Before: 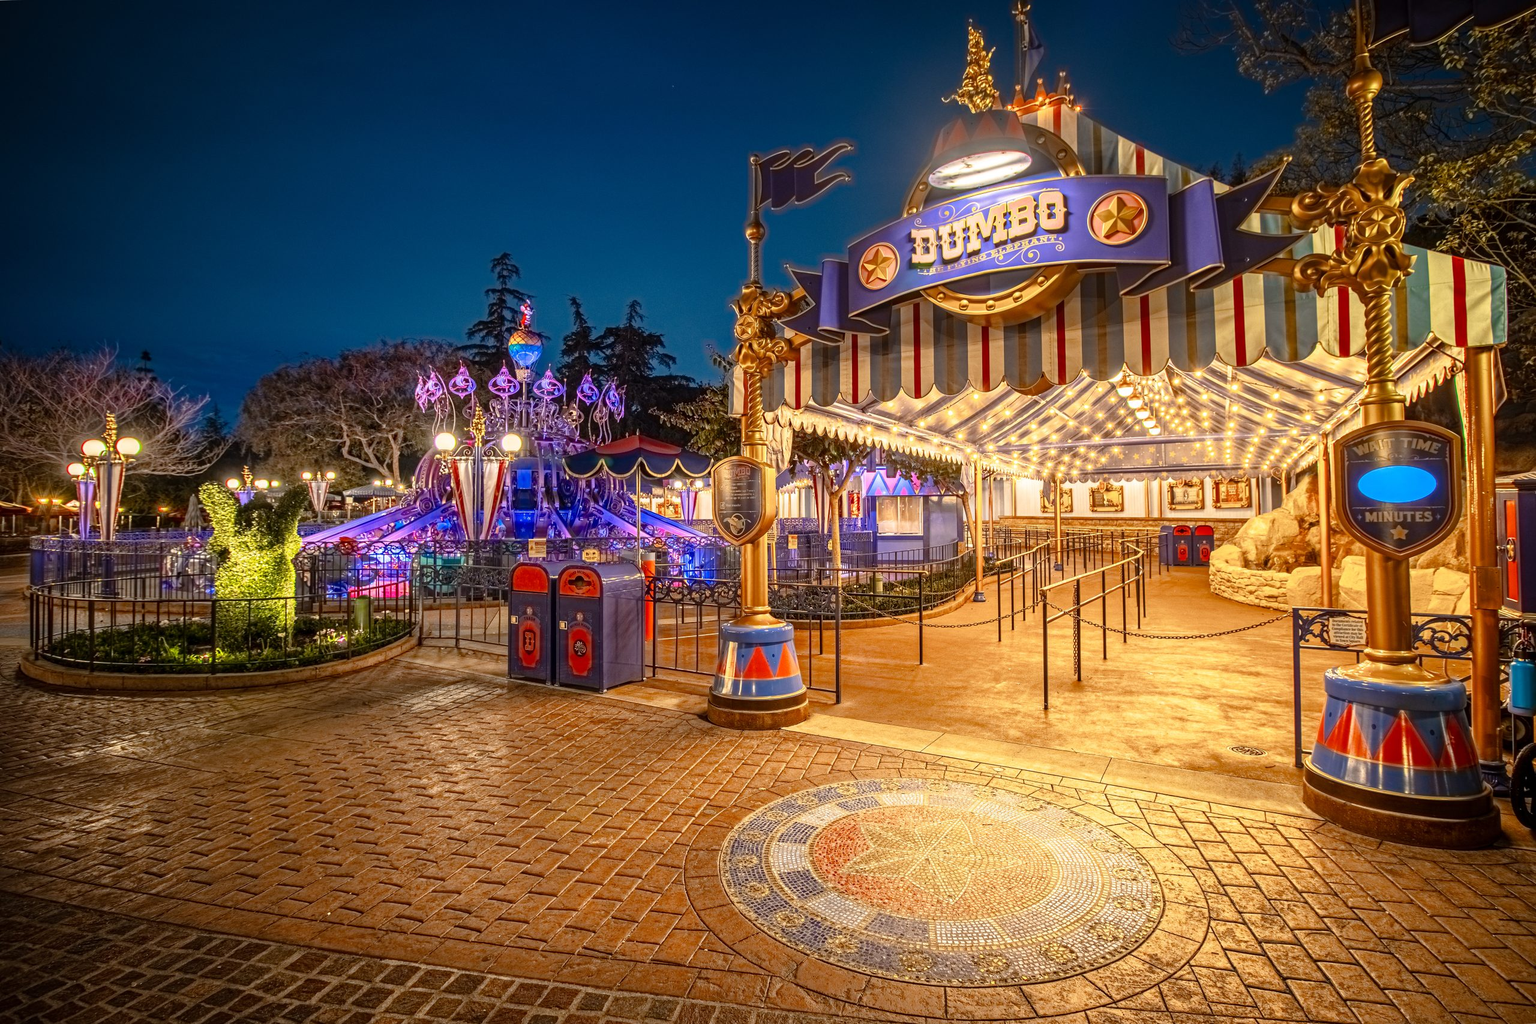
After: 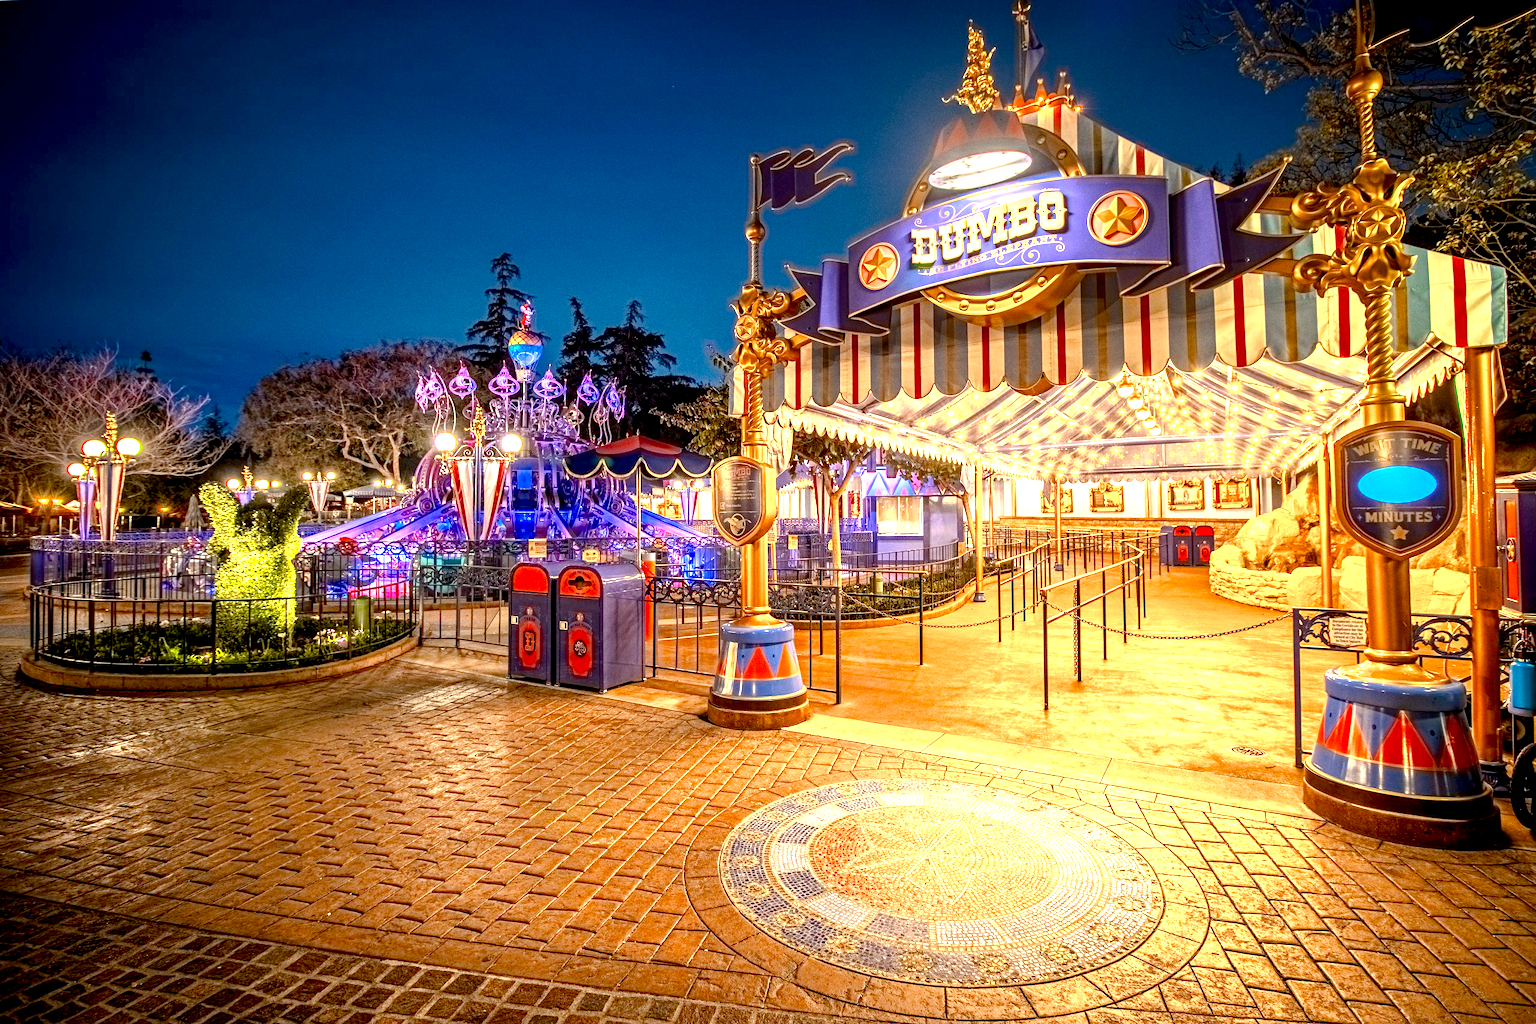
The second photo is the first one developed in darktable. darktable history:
exposure: black level correction 0.008, exposure 0.979 EV, compensate highlight preservation false
grain: coarseness 0.09 ISO
